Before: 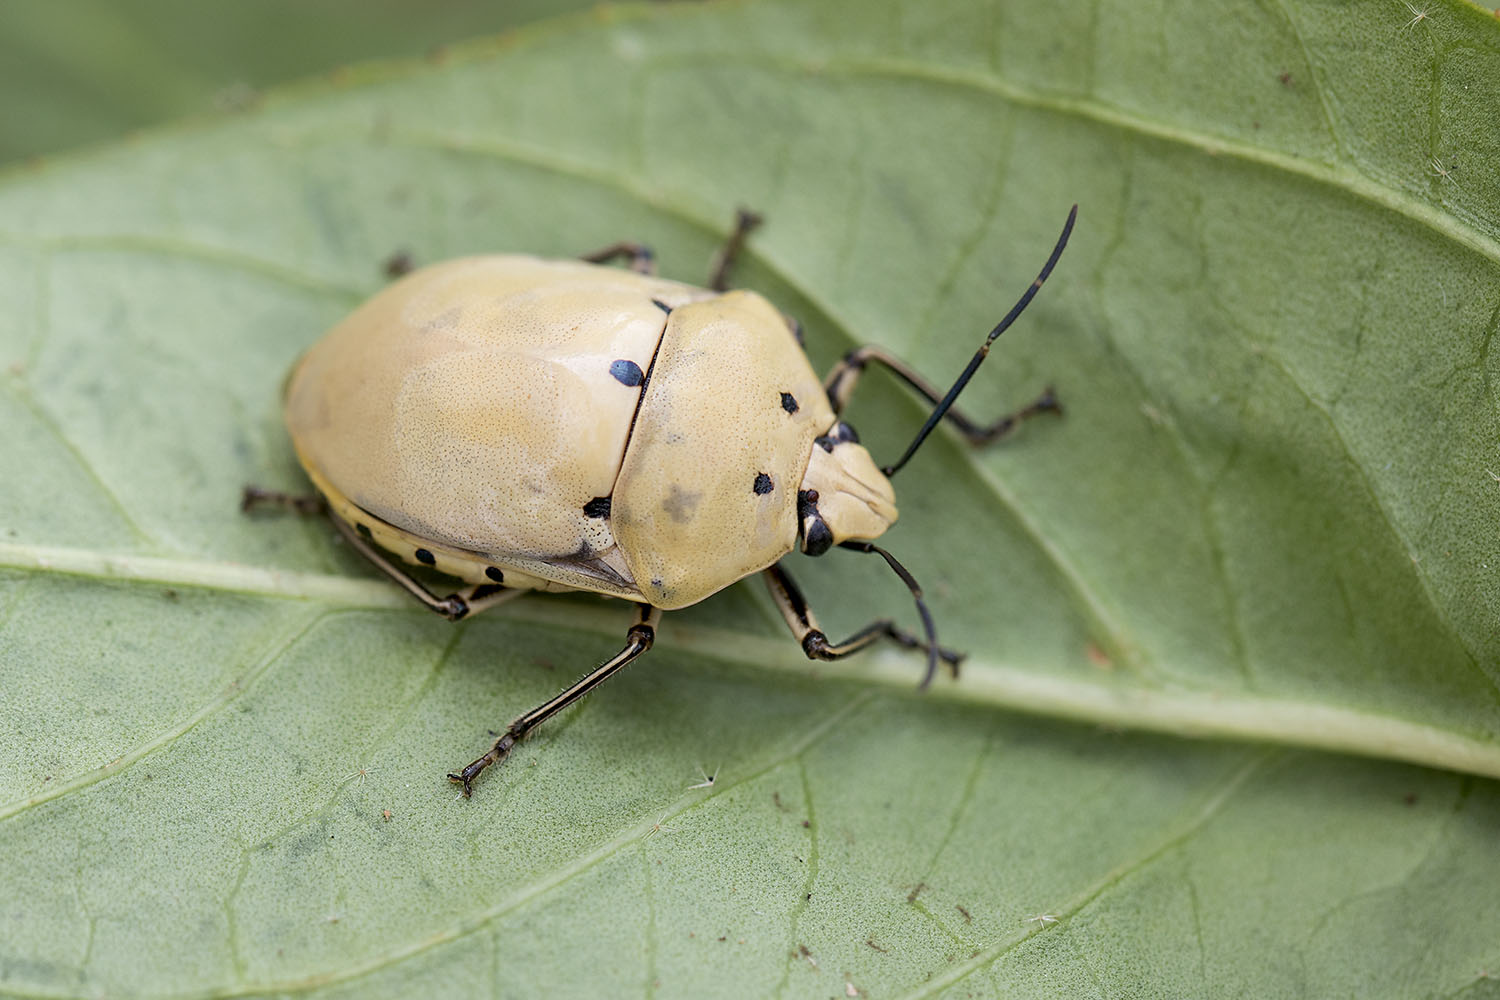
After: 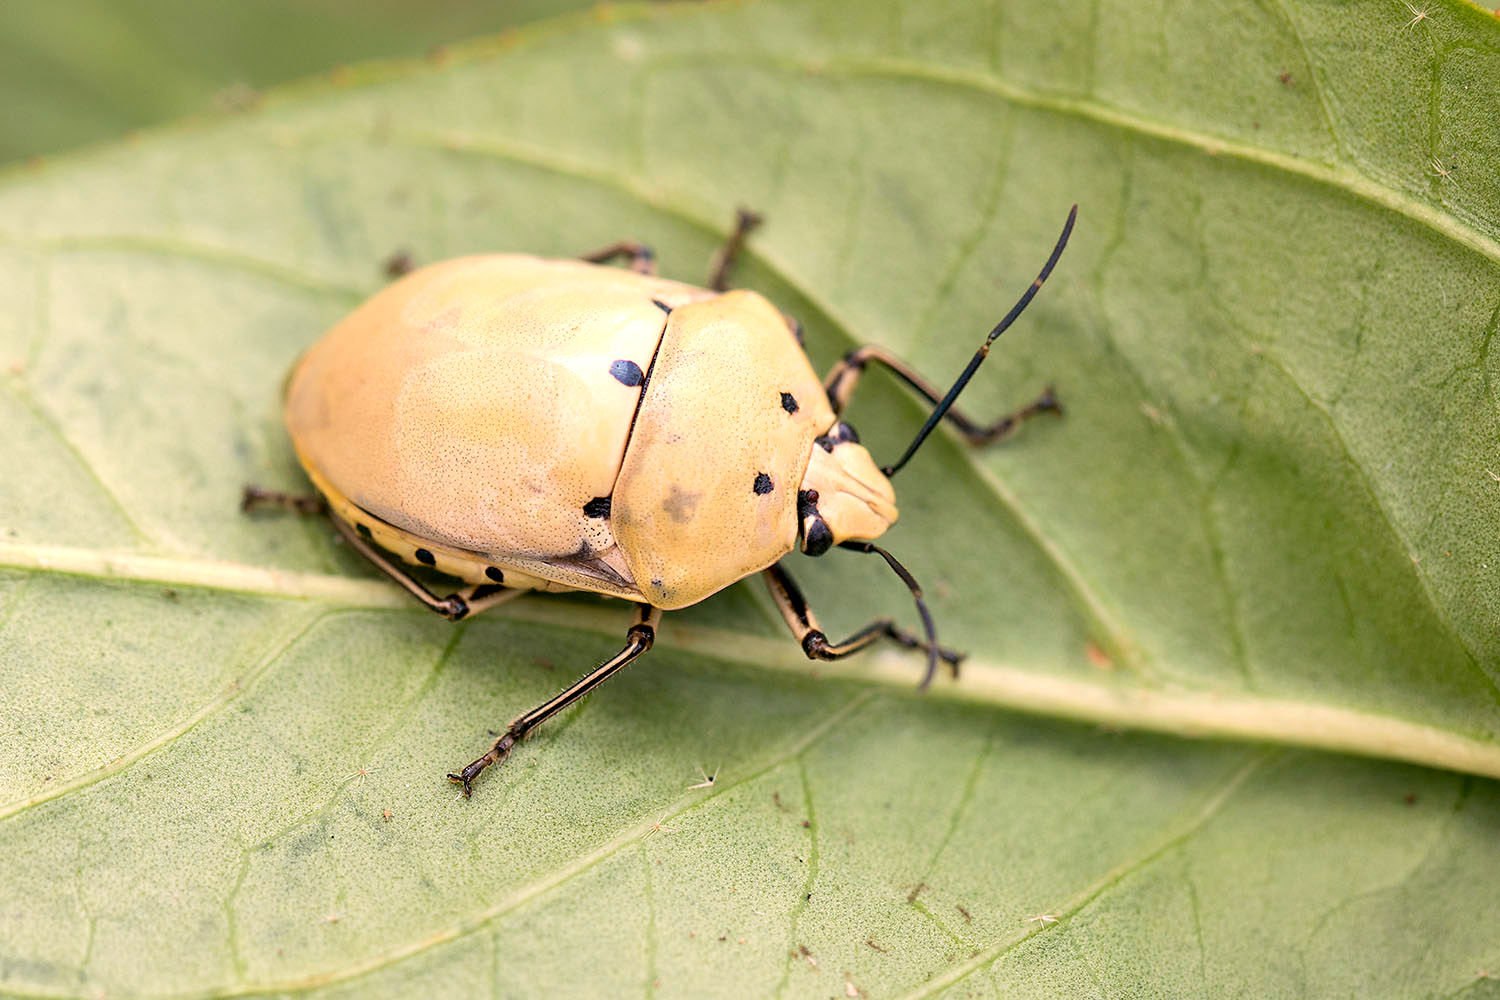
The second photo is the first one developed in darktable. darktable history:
exposure: black level correction 0, exposure 0.5 EV, compensate exposure bias true, compensate highlight preservation false
color correction: highlights a* 11.96, highlights b* 11.58
